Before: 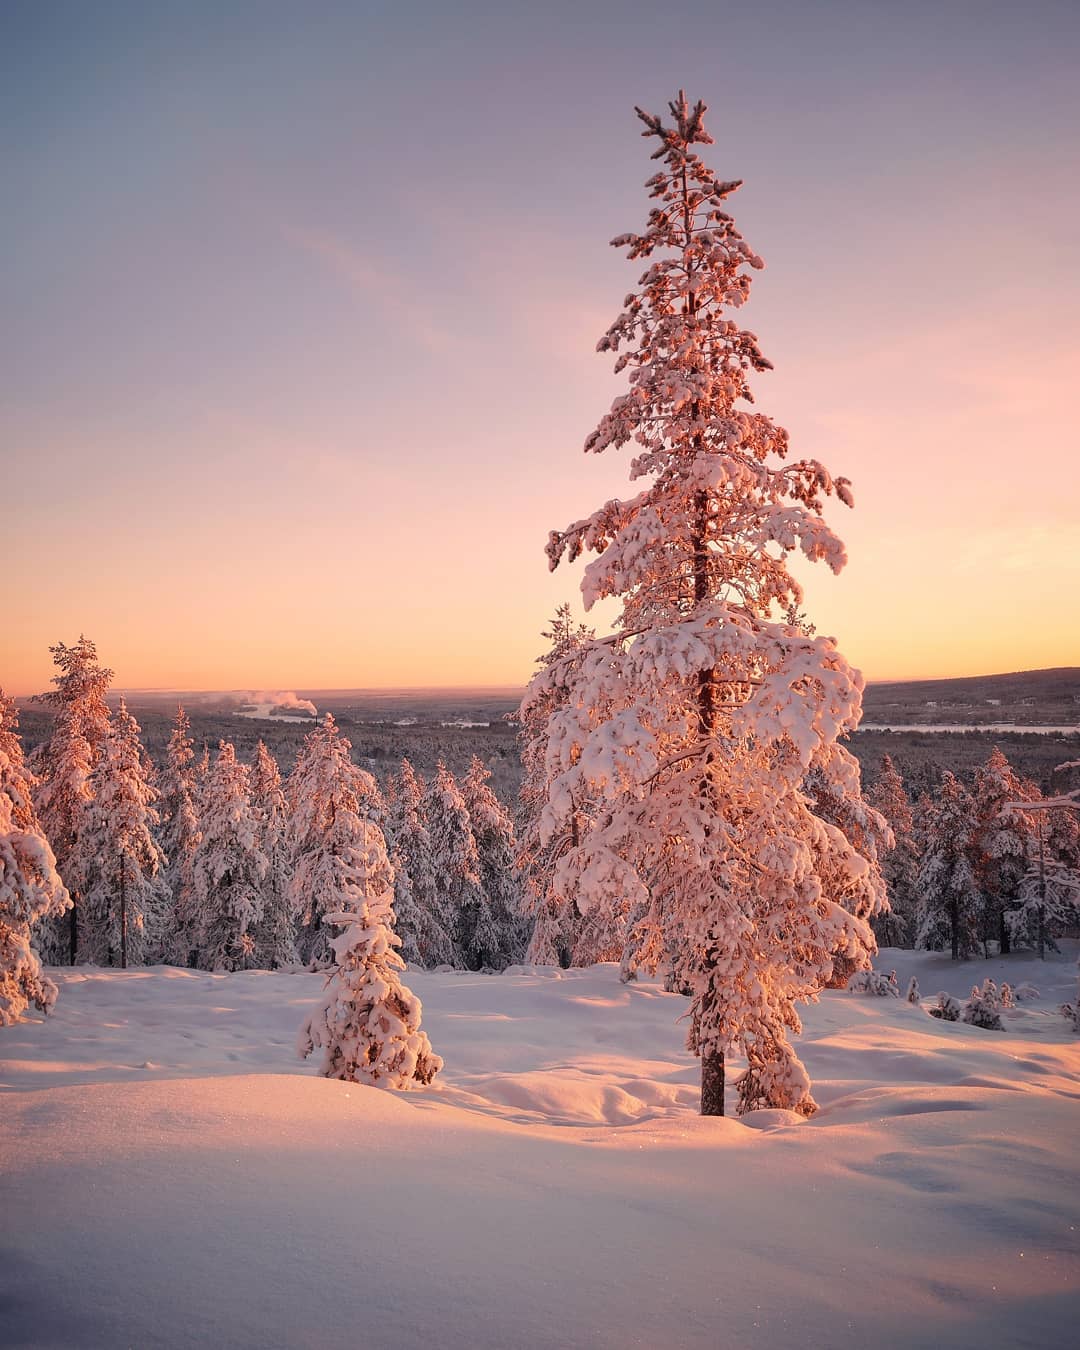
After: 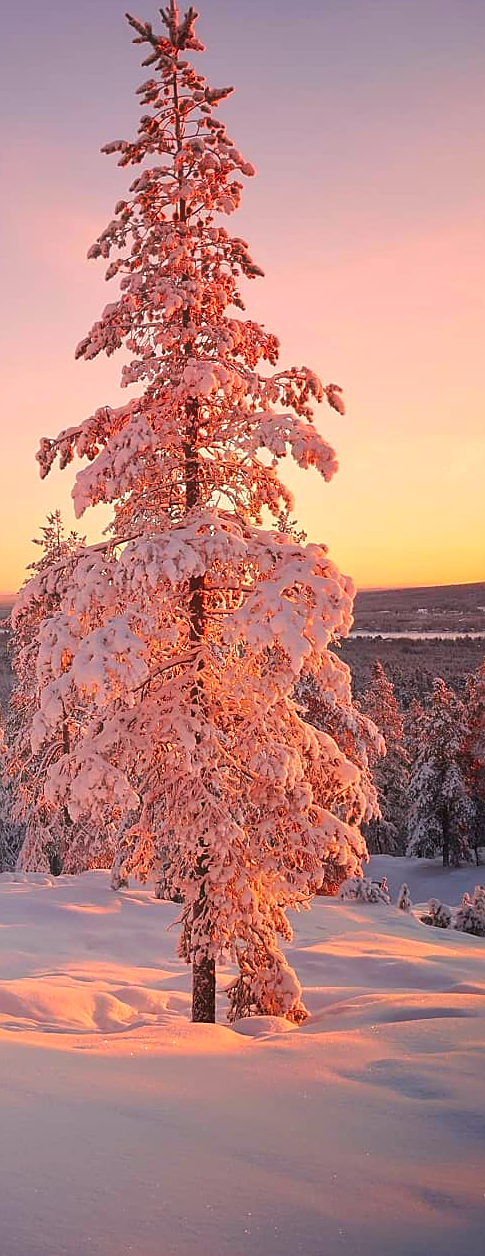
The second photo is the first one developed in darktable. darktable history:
crop: left 47.159%, top 6.952%, right 7.908%
sharpen: on, module defaults
haze removal: strength -0.062, adaptive false
contrast brightness saturation: saturation 0.502
